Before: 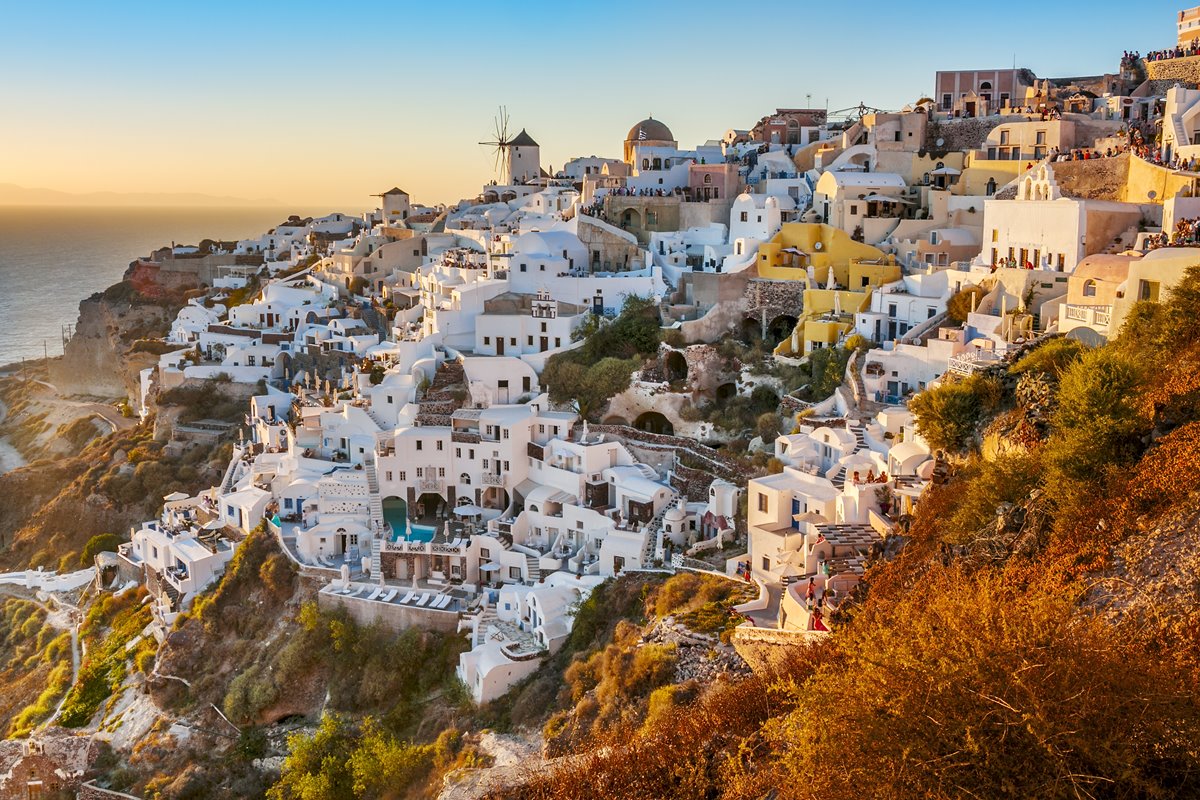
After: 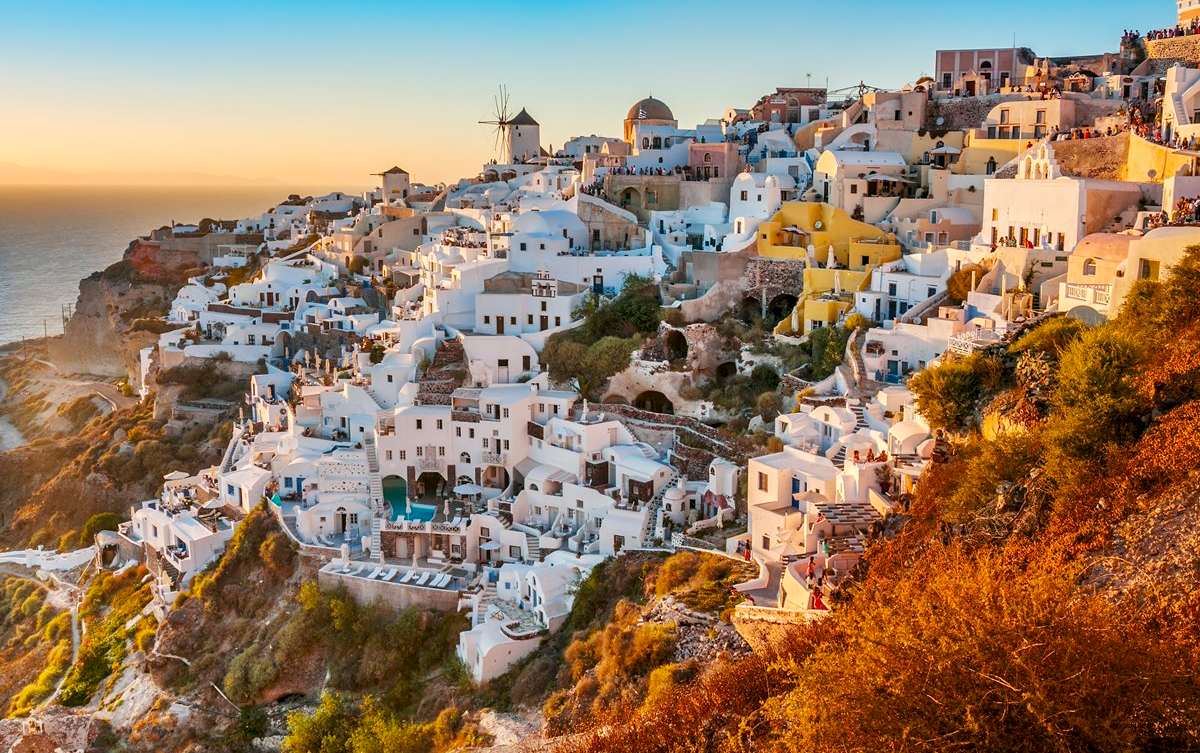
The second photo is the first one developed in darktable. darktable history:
crop and rotate: top 2.648%, bottom 3.173%
